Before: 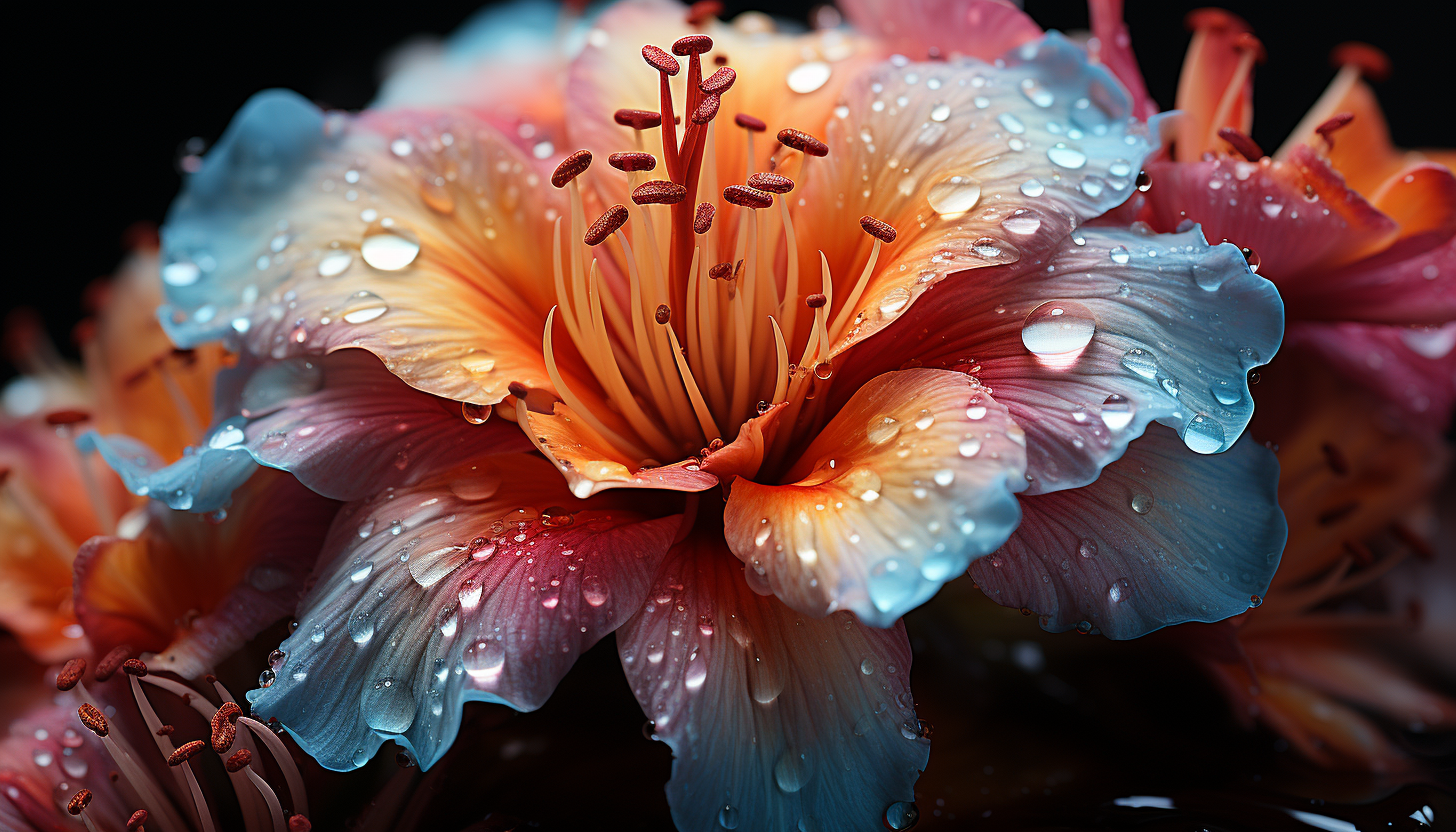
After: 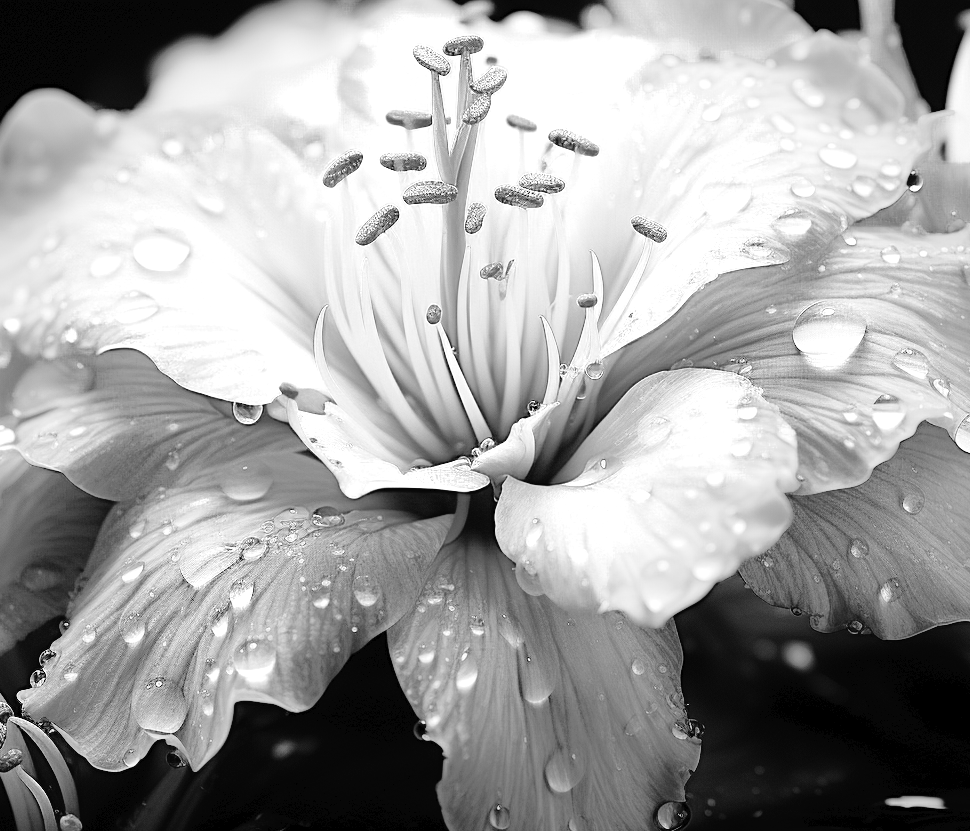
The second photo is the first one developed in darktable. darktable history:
color zones: curves: ch0 [(0, 0.465) (0.092, 0.596) (0.289, 0.464) (0.429, 0.453) (0.571, 0.464) (0.714, 0.455) (0.857, 0.462) (1, 0.465)]
crop and rotate: left 15.754%, right 17.579%
tone curve: curves: ch0 [(0, 0) (0.003, 0.019) (0.011, 0.019) (0.025, 0.023) (0.044, 0.032) (0.069, 0.046) (0.1, 0.073) (0.136, 0.129) (0.177, 0.207) (0.224, 0.295) (0.277, 0.394) (0.335, 0.48) (0.399, 0.524) (0.468, 0.575) (0.543, 0.628) (0.623, 0.684) (0.709, 0.739) (0.801, 0.808) (0.898, 0.9) (1, 1)], preserve colors none
white balance: red 1.004, blue 1.024
contrast brightness saturation: contrast 0.2, brightness 0.16, saturation 0.22
base curve: curves: ch0 [(0, 0) (0.158, 0.273) (0.879, 0.895) (1, 1)], preserve colors none
exposure: black level correction 0.001, exposure 0.5 EV, compensate exposure bias true, compensate highlight preservation false
monochrome: on, module defaults
